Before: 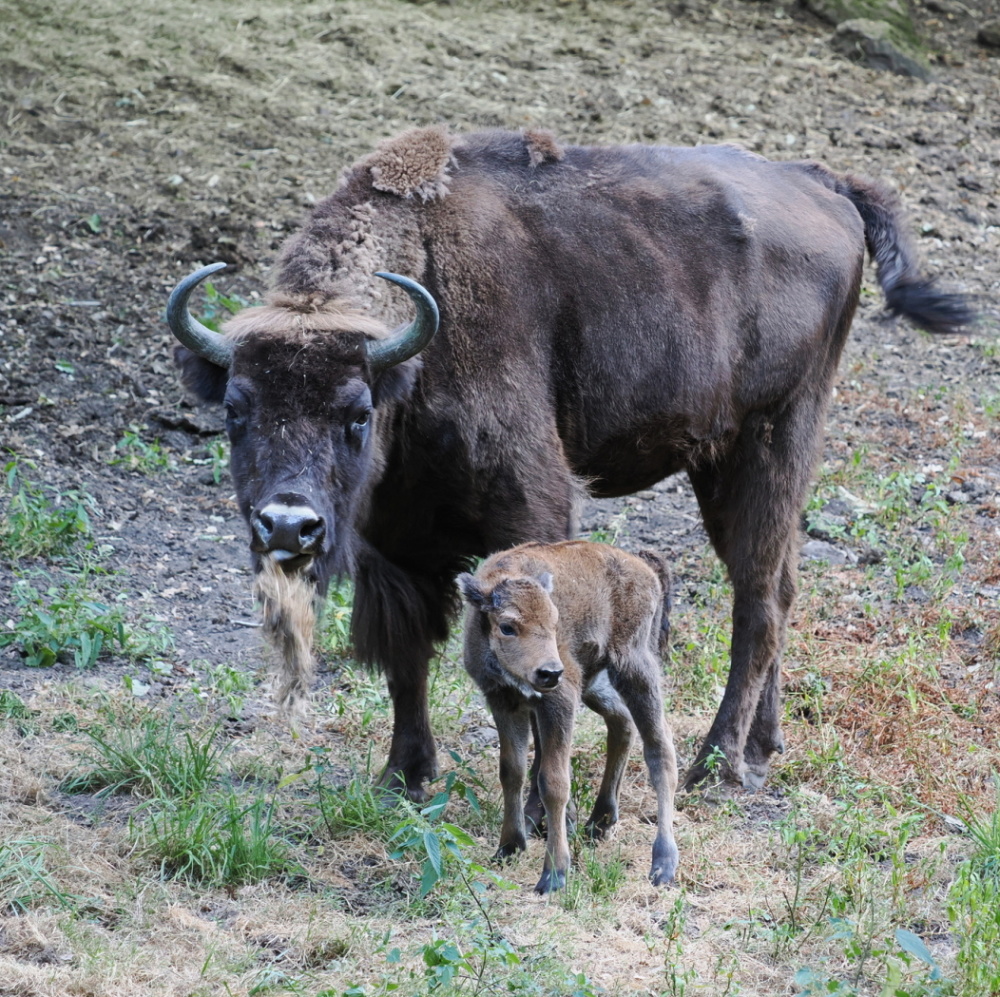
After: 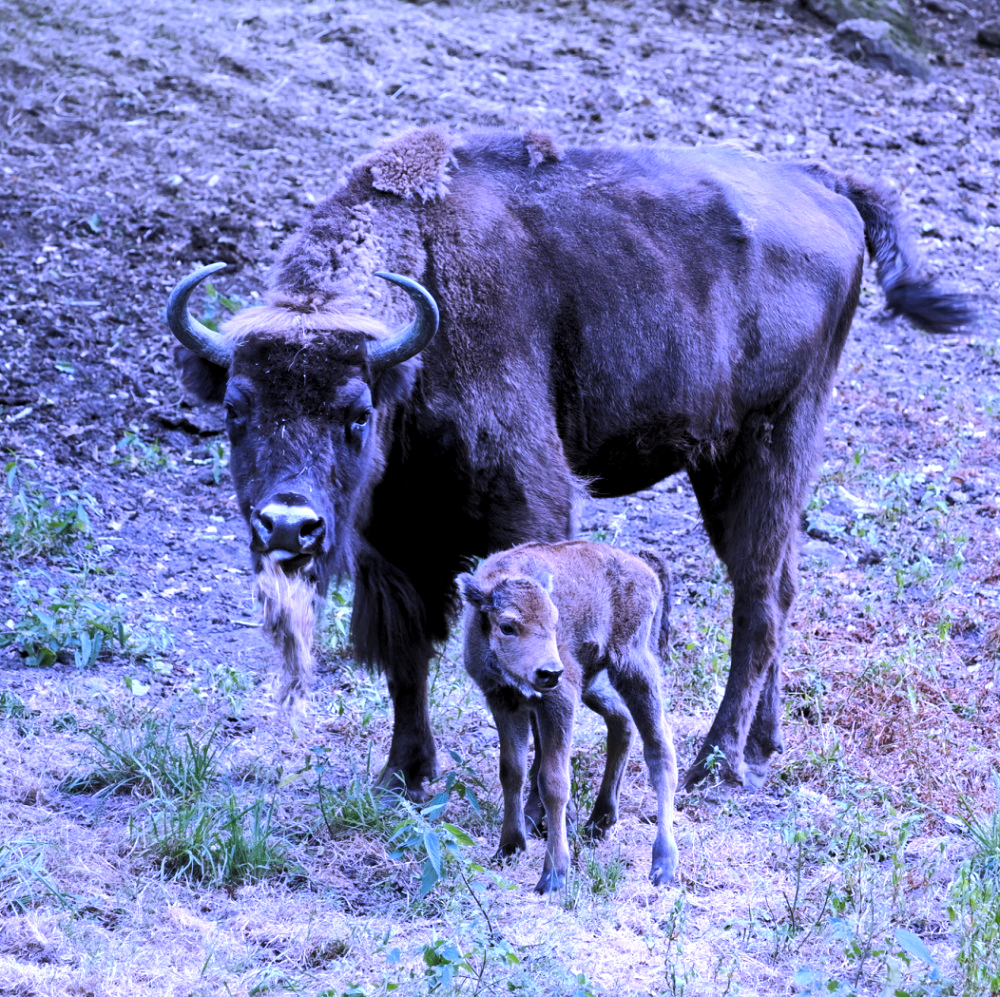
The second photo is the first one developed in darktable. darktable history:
levels: levels [0.052, 0.496, 0.908]
white balance: red 0.98, blue 1.61
